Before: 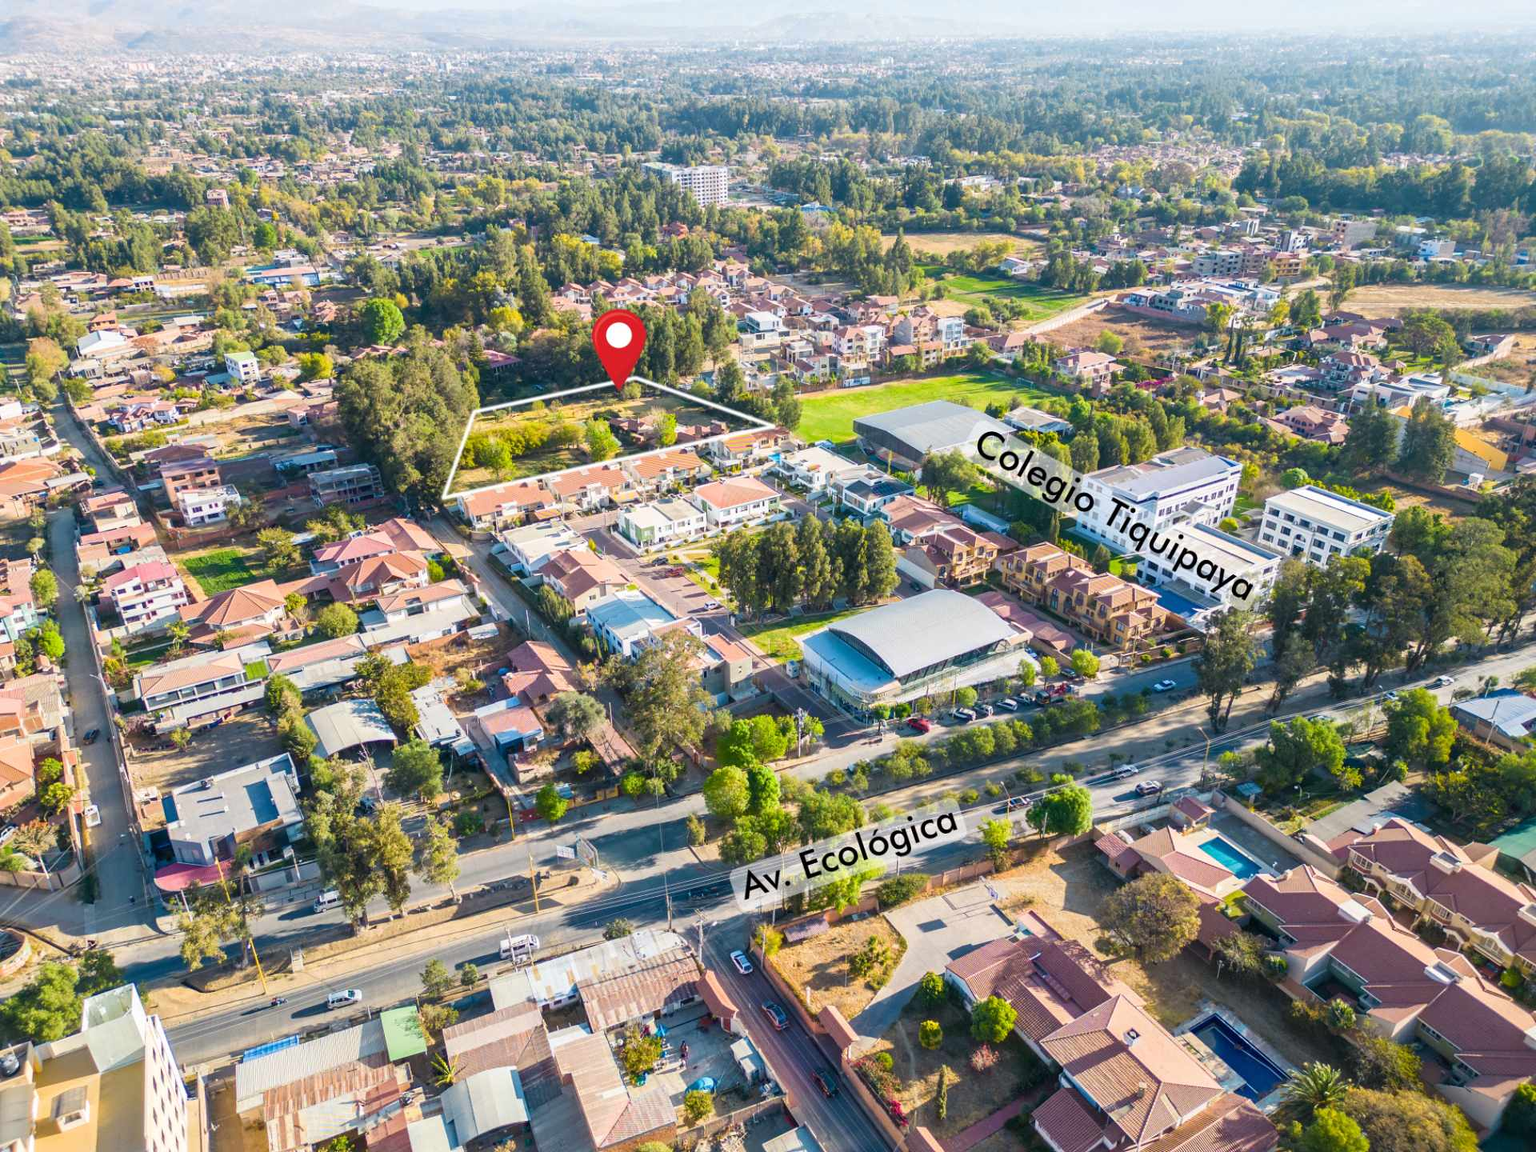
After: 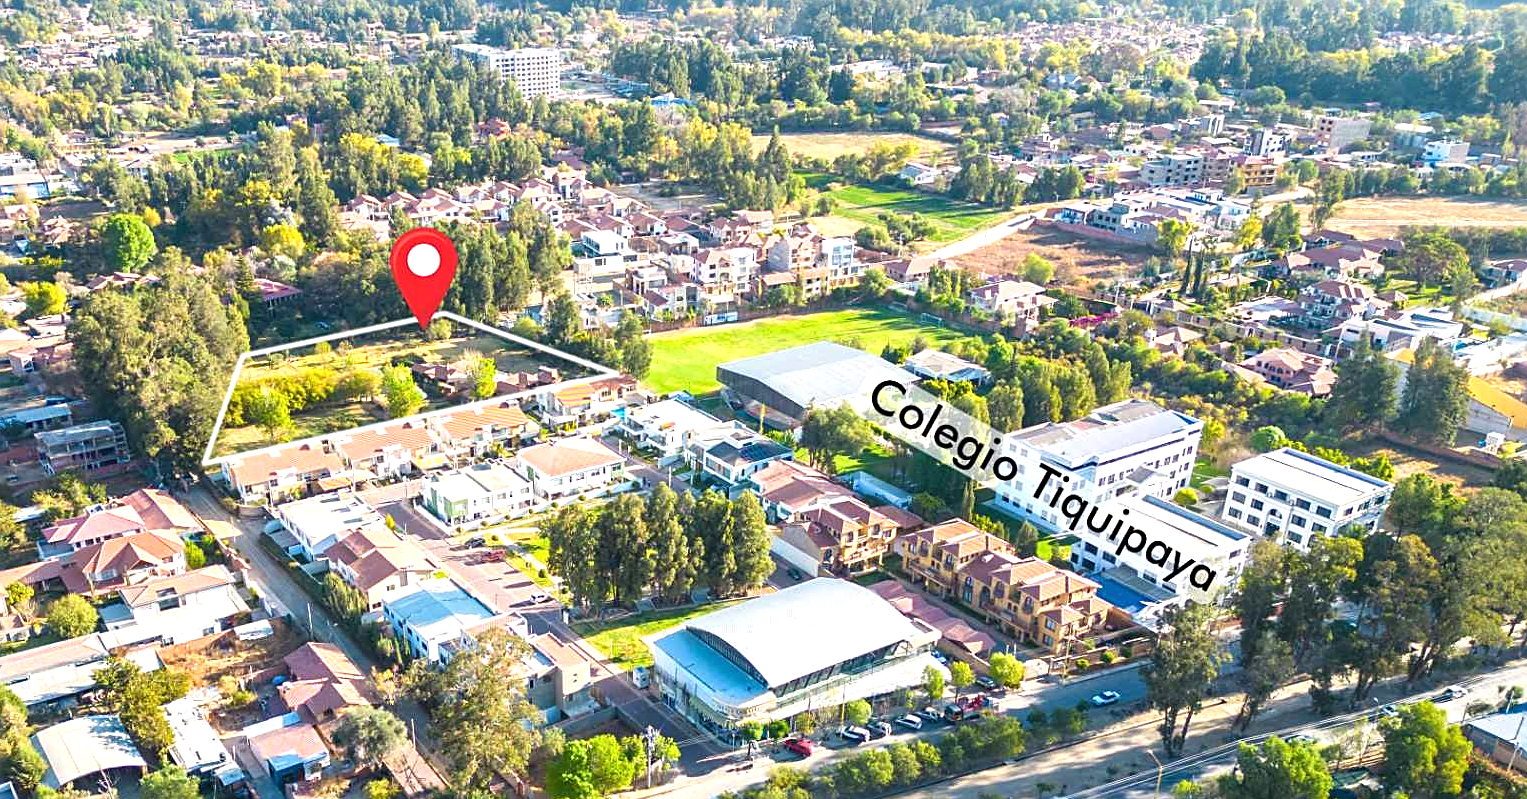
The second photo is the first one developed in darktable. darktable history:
crop: left 18.273%, top 11.069%, right 2.178%, bottom 33.421%
sharpen: on, module defaults
exposure: black level correction 0, exposure 0.594 EV, compensate highlight preservation false
